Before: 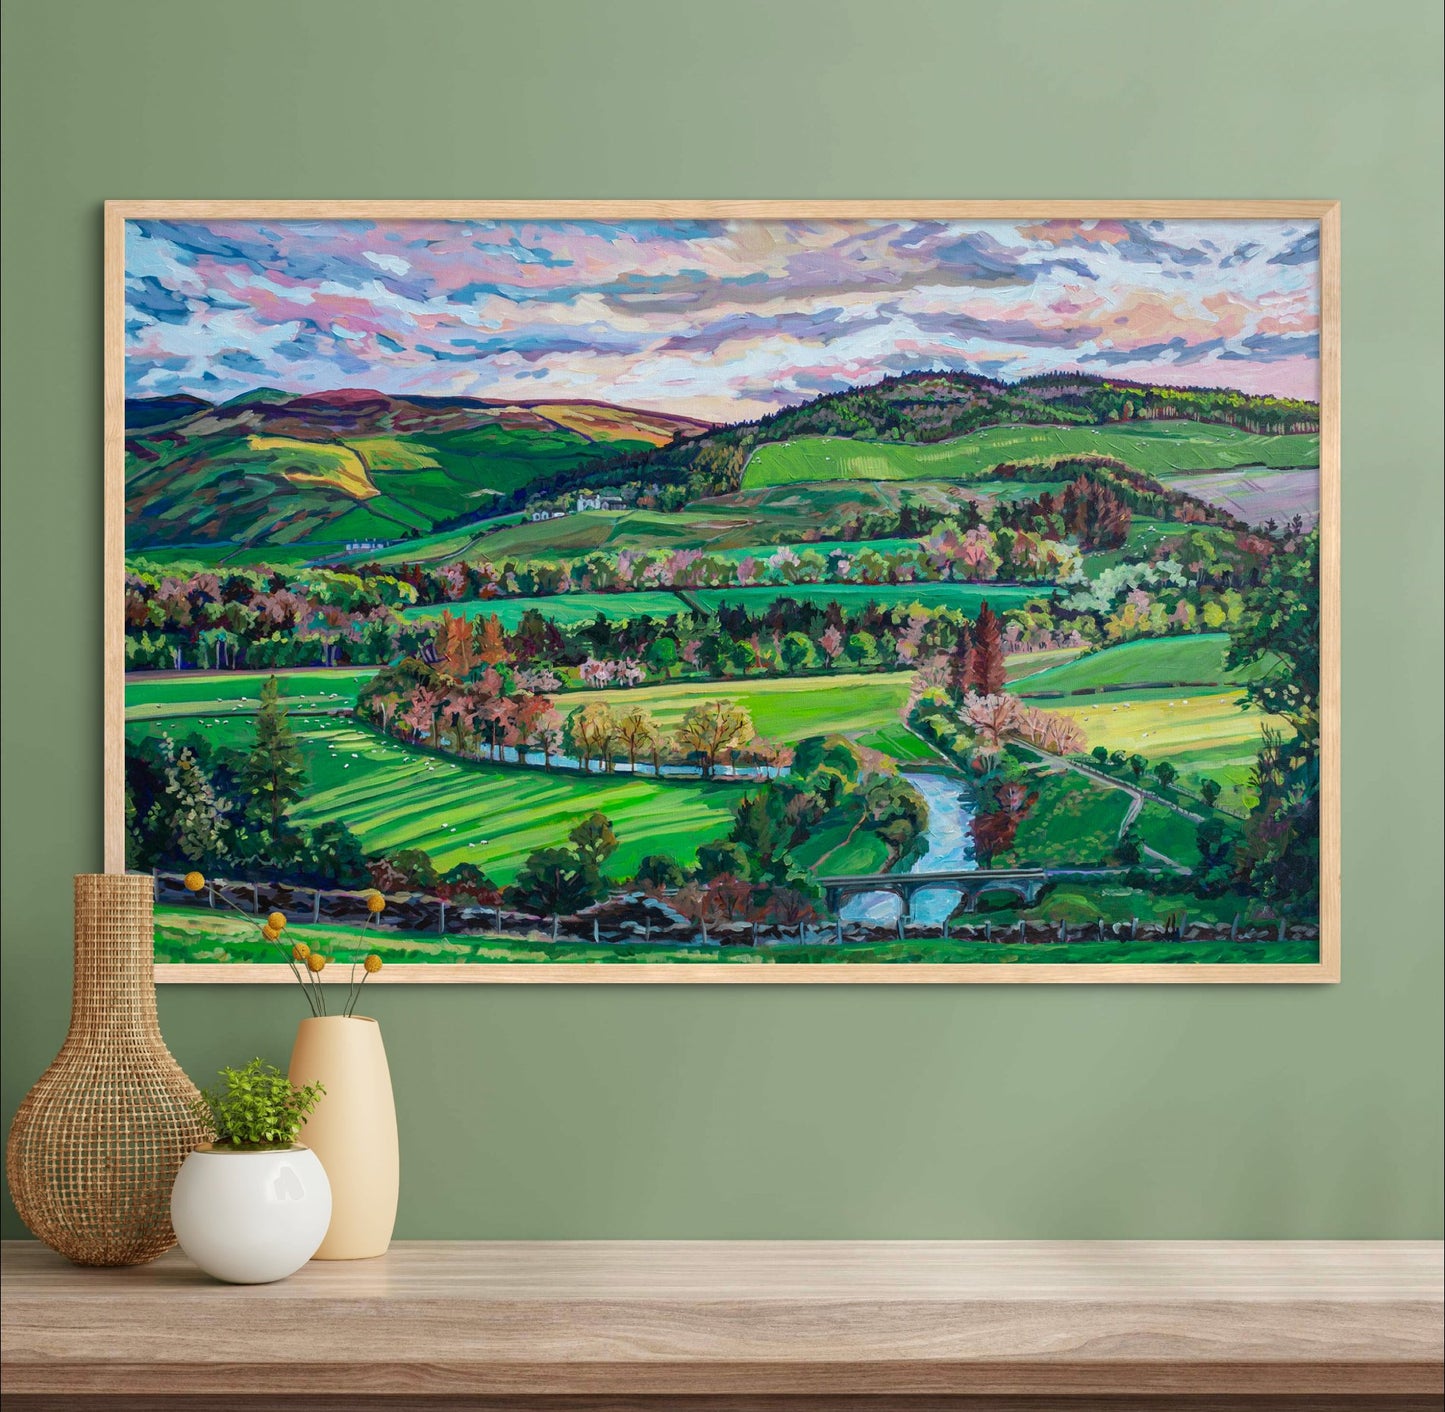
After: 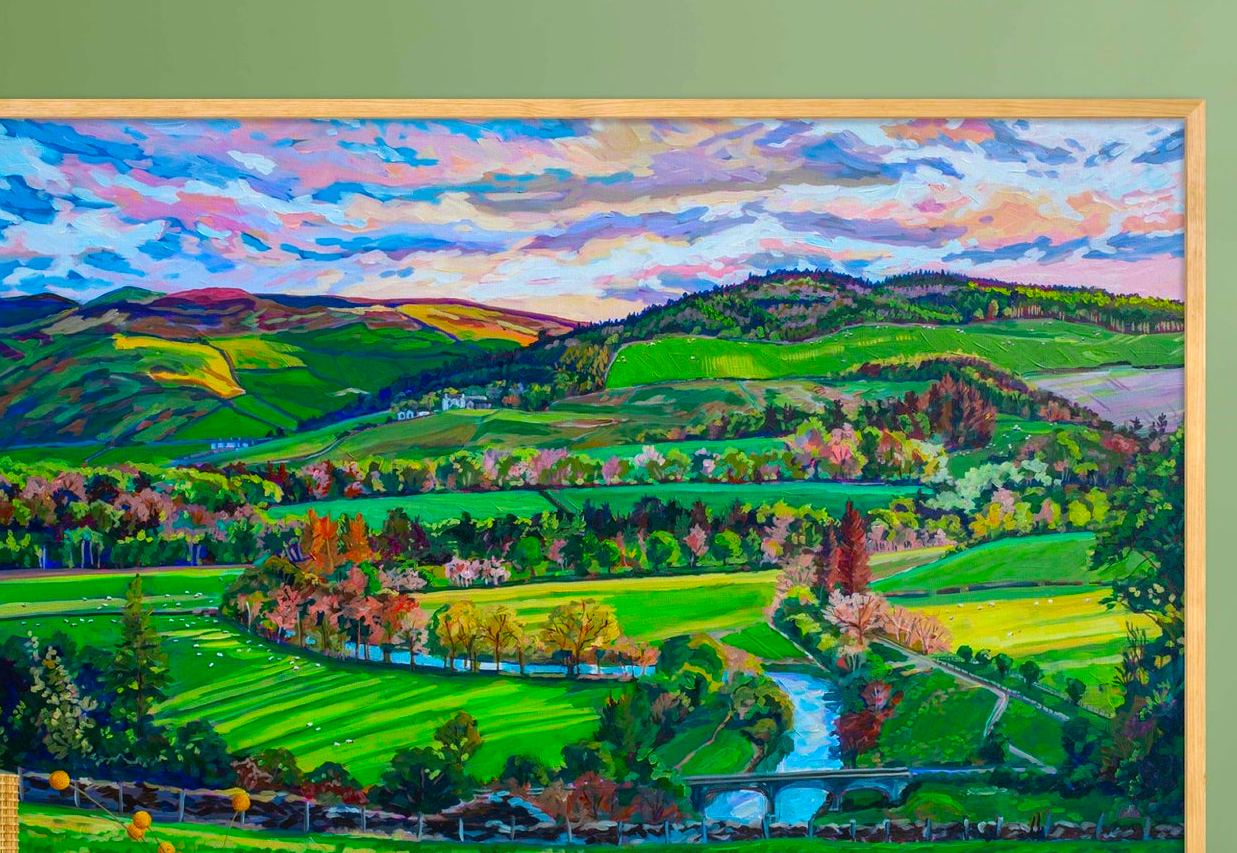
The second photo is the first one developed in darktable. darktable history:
crop and rotate: left 9.345%, top 7.22%, right 4.982%, bottom 32.331%
color contrast: green-magenta contrast 1.55, blue-yellow contrast 1.83
